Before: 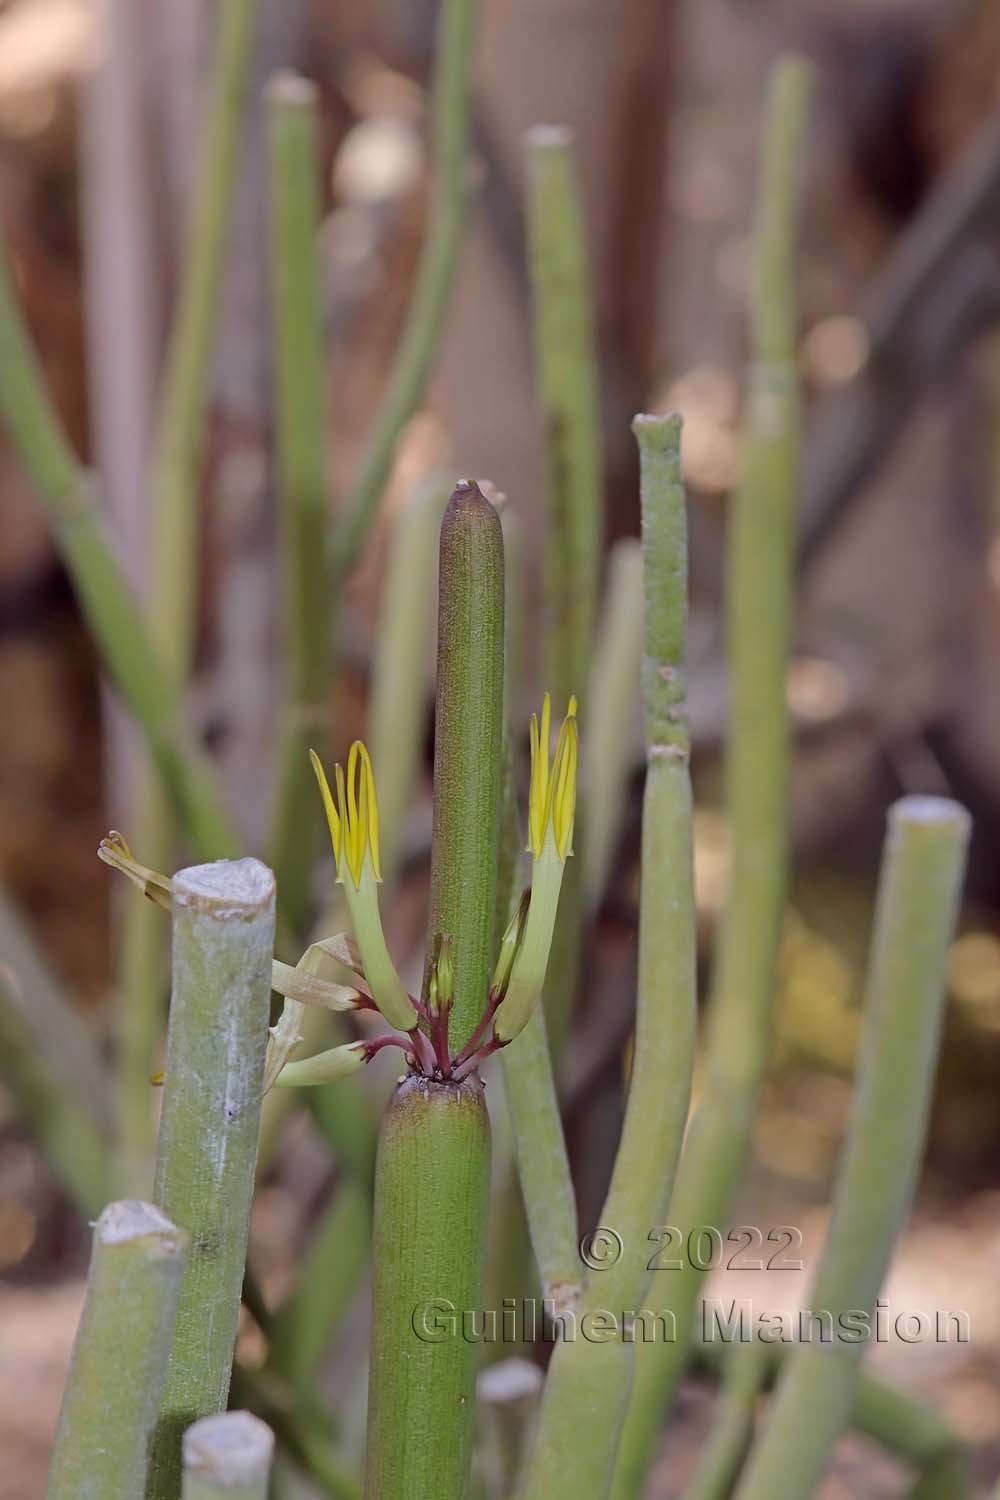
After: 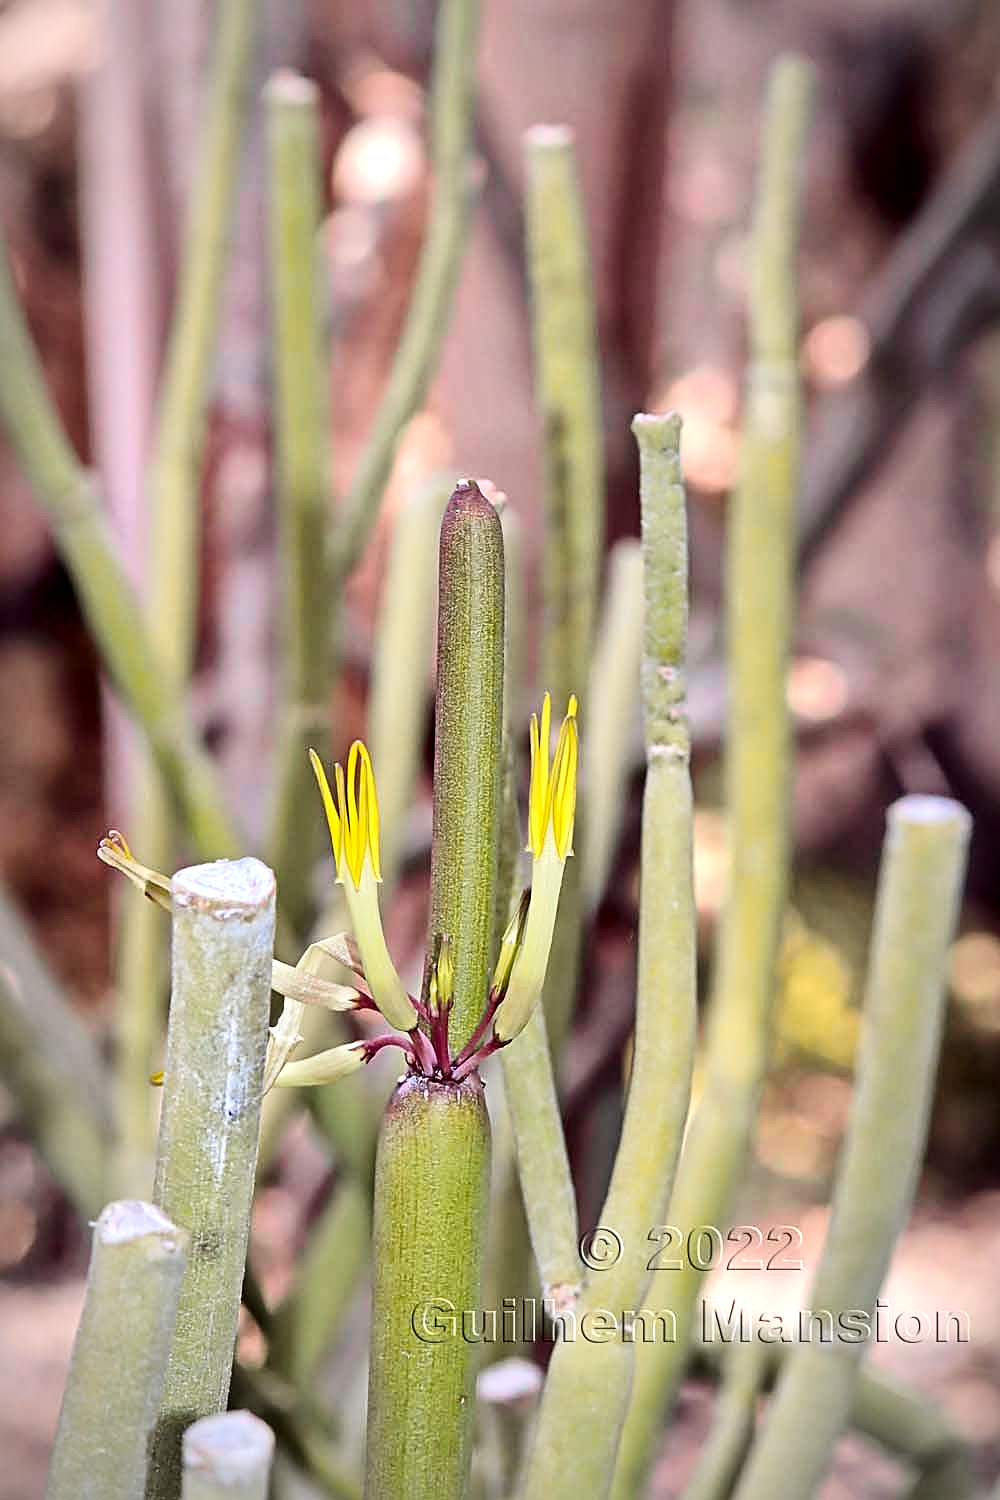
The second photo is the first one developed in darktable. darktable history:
sharpen: on, module defaults
levels: levels [0, 0.499, 1]
vignetting: fall-off start 81.83%, fall-off radius 62.4%, automatic ratio true, width/height ratio 1.415, unbound false
local contrast: mode bilateral grid, contrast 20, coarseness 20, detail 150%, midtone range 0.2
tone curve: curves: ch0 [(0, 0) (0.087, 0.054) (0.281, 0.245) (0.506, 0.526) (0.8, 0.824) (0.994, 0.955)]; ch1 [(0, 0) (0.27, 0.195) (0.406, 0.435) (0.452, 0.474) (0.495, 0.5) (0.514, 0.508) (0.537, 0.556) (0.654, 0.689) (1, 1)]; ch2 [(0, 0) (0.269, 0.299) (0.459, 0.441) (0.498, 0.499) (0.523, 0.52) (0.551, 0.549) (0.633, 0.625) (0.659, 0.681) (0.718, 0.764) (1, 1)], color space Lab, independent channels, preserve colors none
tone equalizer: -8 EV -1.06 EV, -7 EV -1.04 EV, -6 EV -0.874 EV, -5 EV -0.582 EV, -3 EV 0.606 EV, -2 EV 0.889 EV, -1 EV 1 EV, +0 EV 1.07 EV
exposure: exposure 0.028 EV, compensate highlight preservation false
